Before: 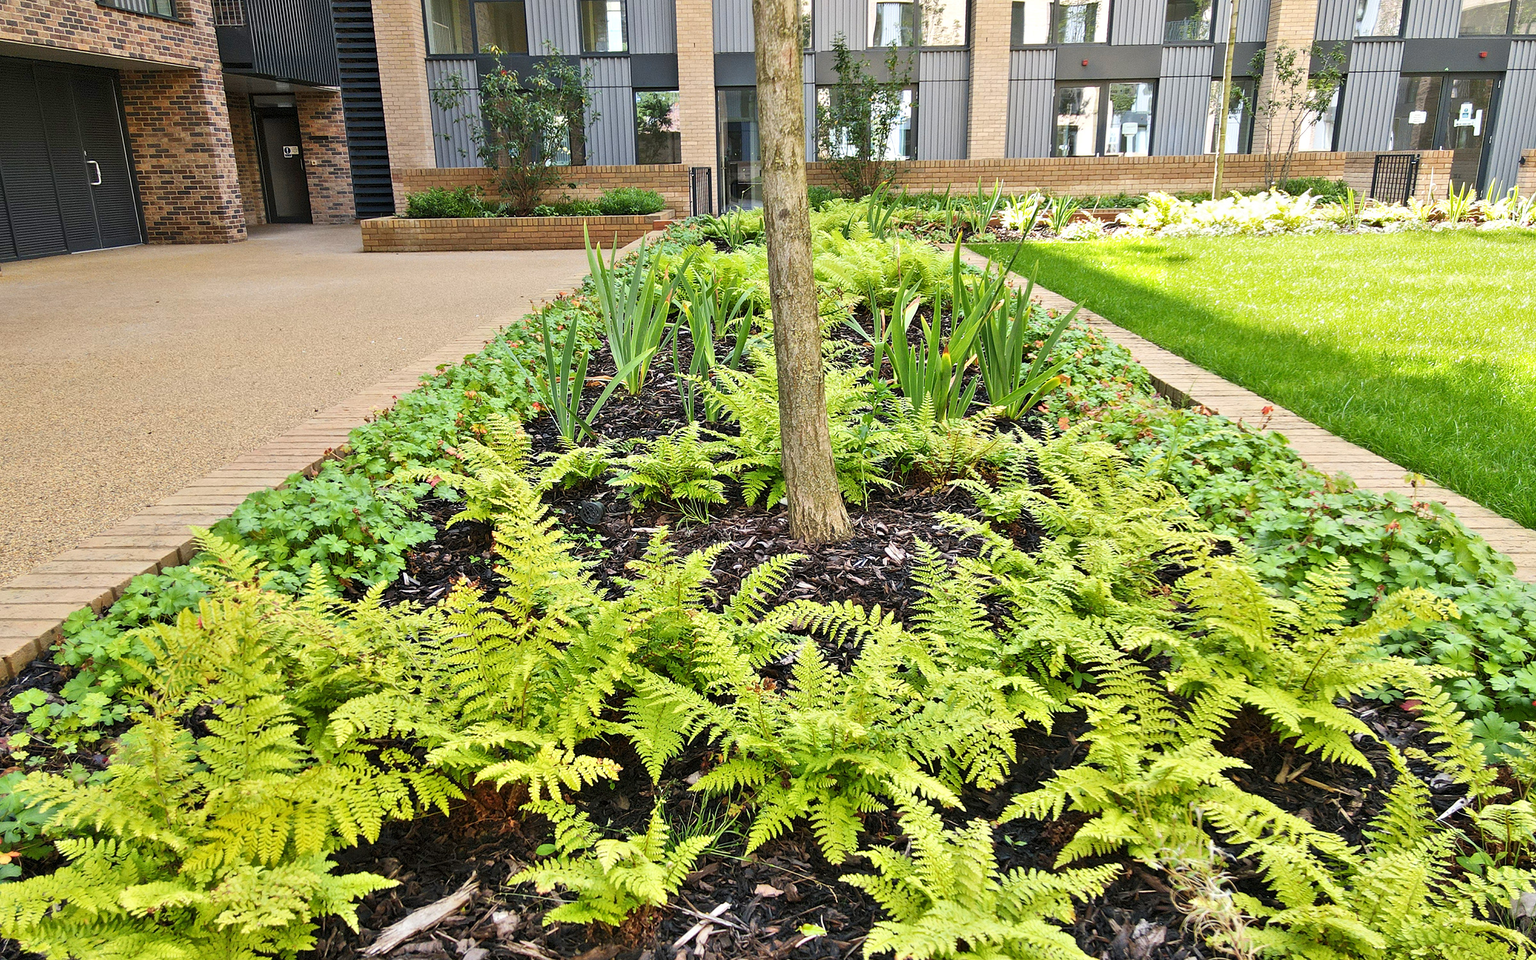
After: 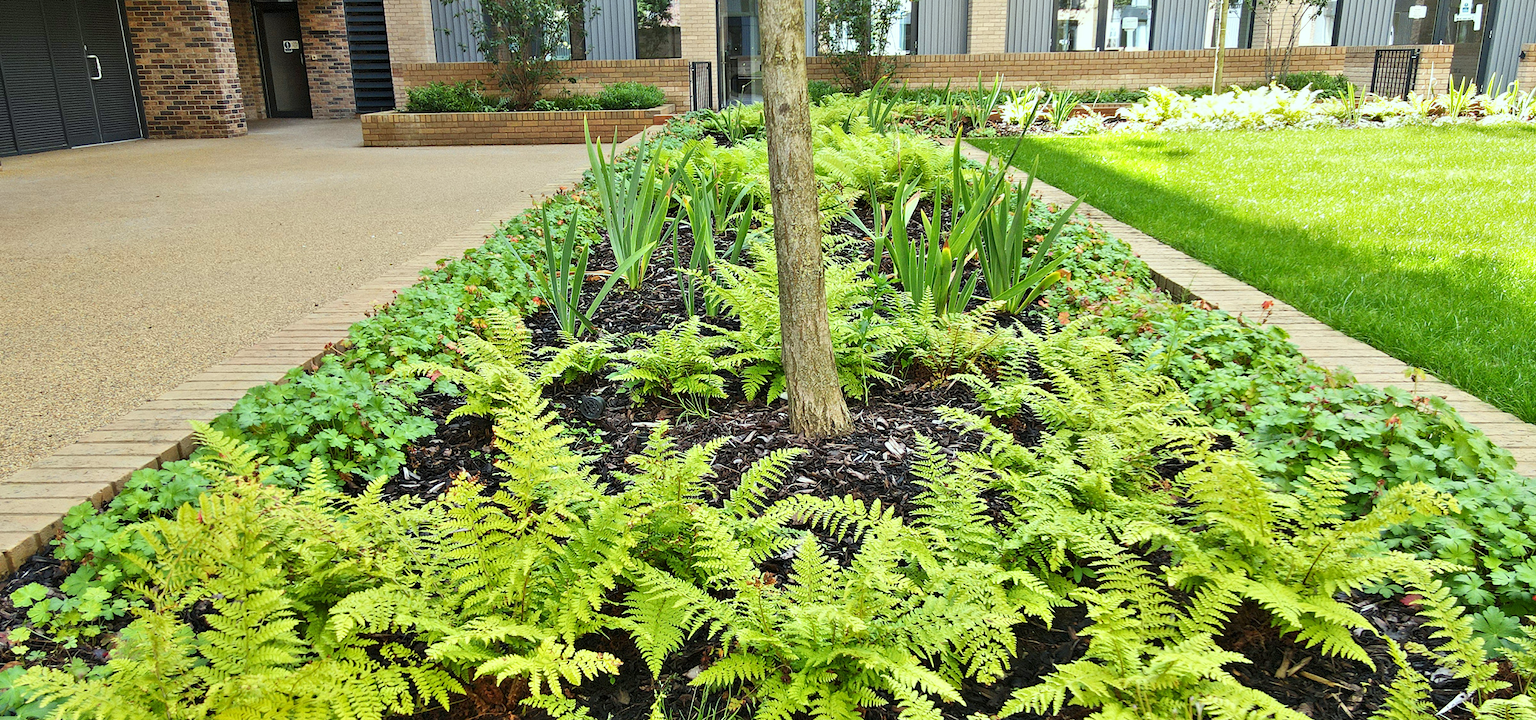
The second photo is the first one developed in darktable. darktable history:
crop: top 11.038%, bottom 13.962%
color correction: highlights a* -6.69, highlights b* 0.49
